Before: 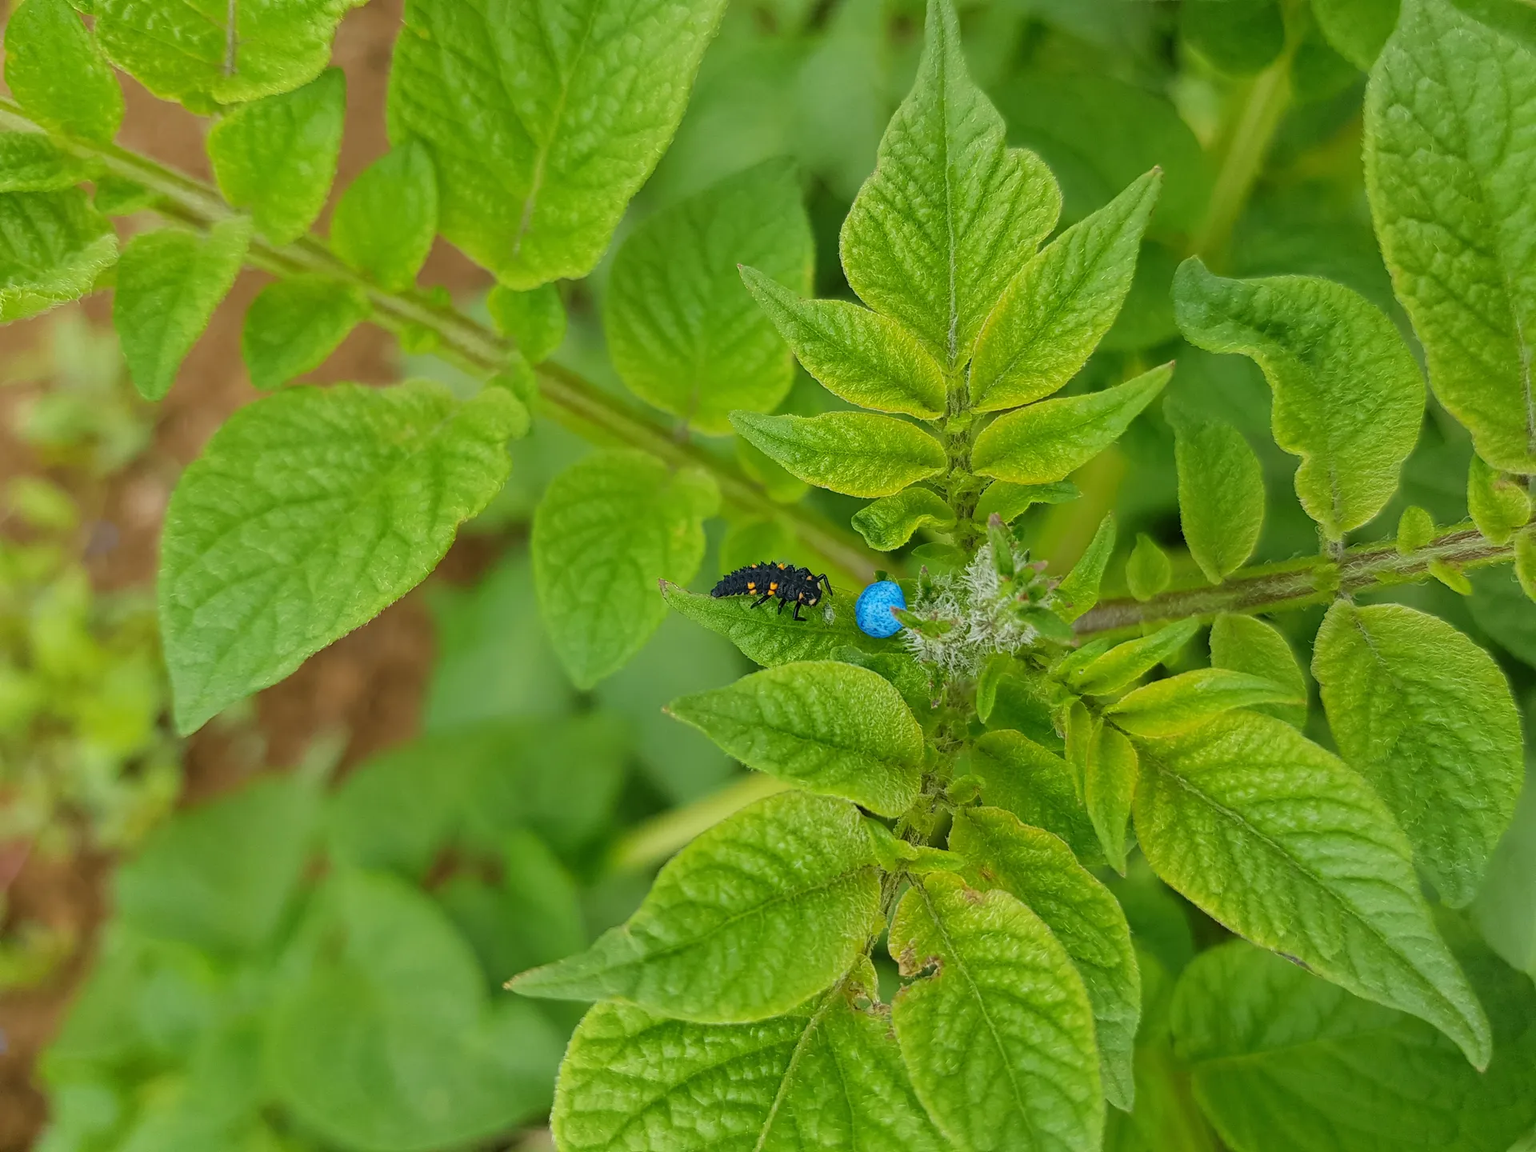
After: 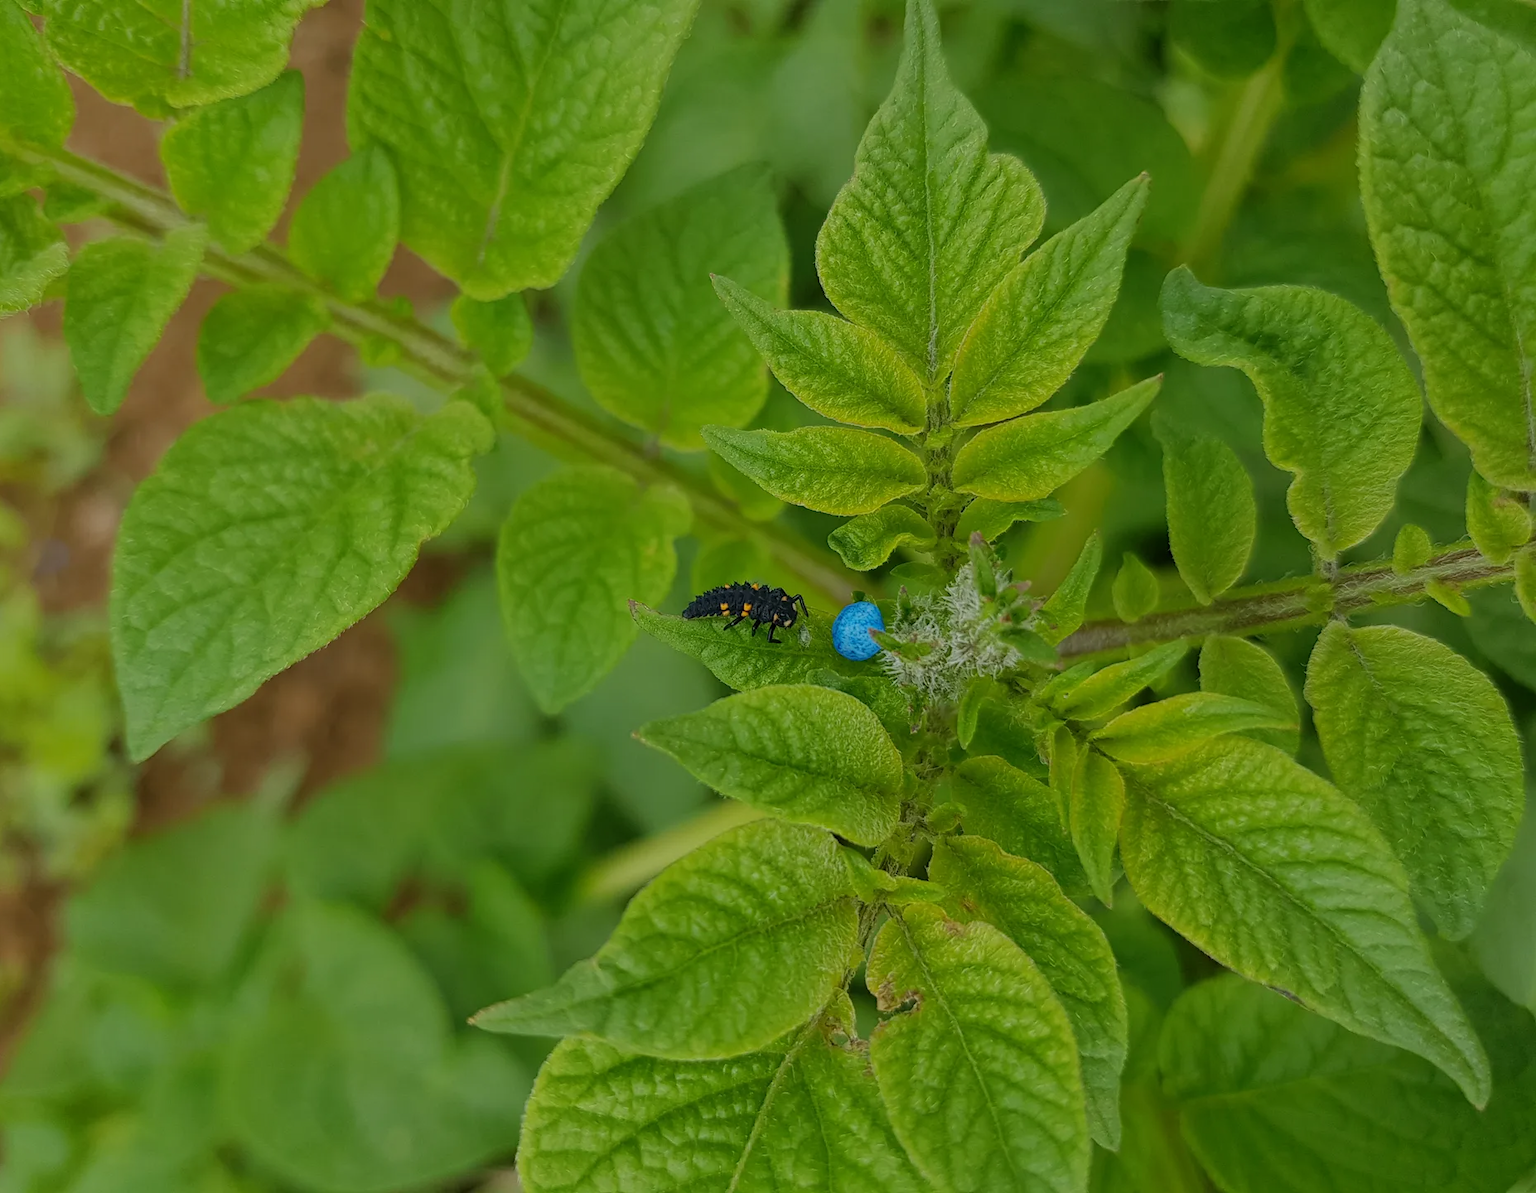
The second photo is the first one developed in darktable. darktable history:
crop and rotate: left 3.394%
exposure: exposure -0.569 EV, compensate highlight preservation false
shadows and highlights: shadows -18.46, highlights -73.25, highlights color adjustment 56.56%
